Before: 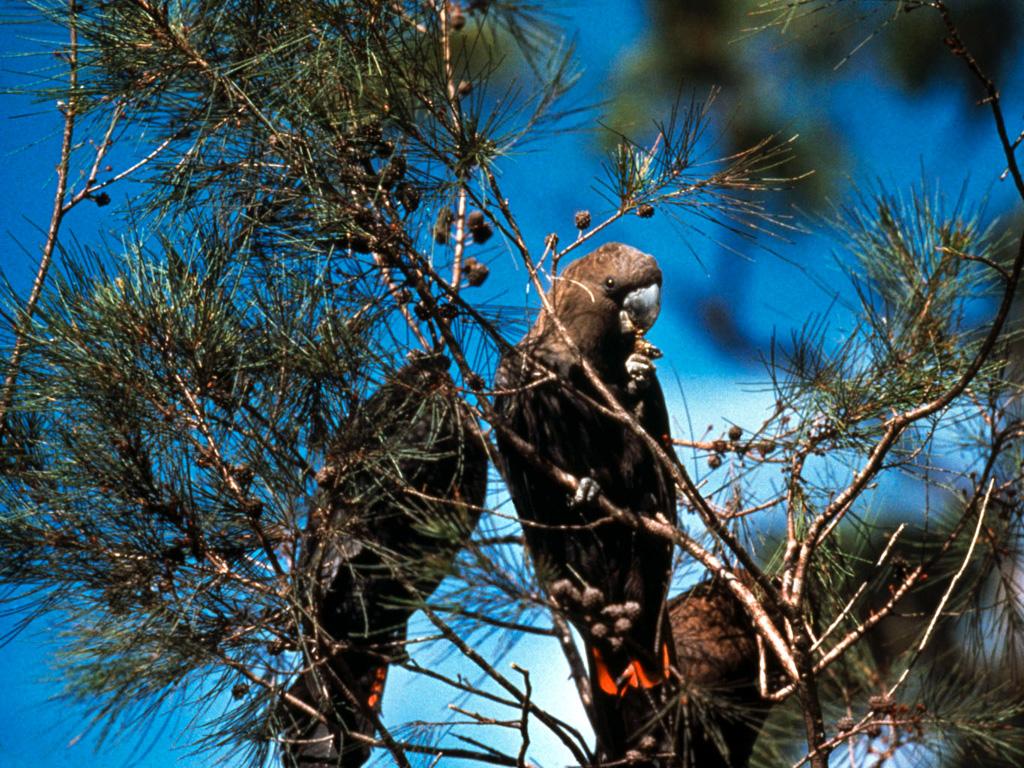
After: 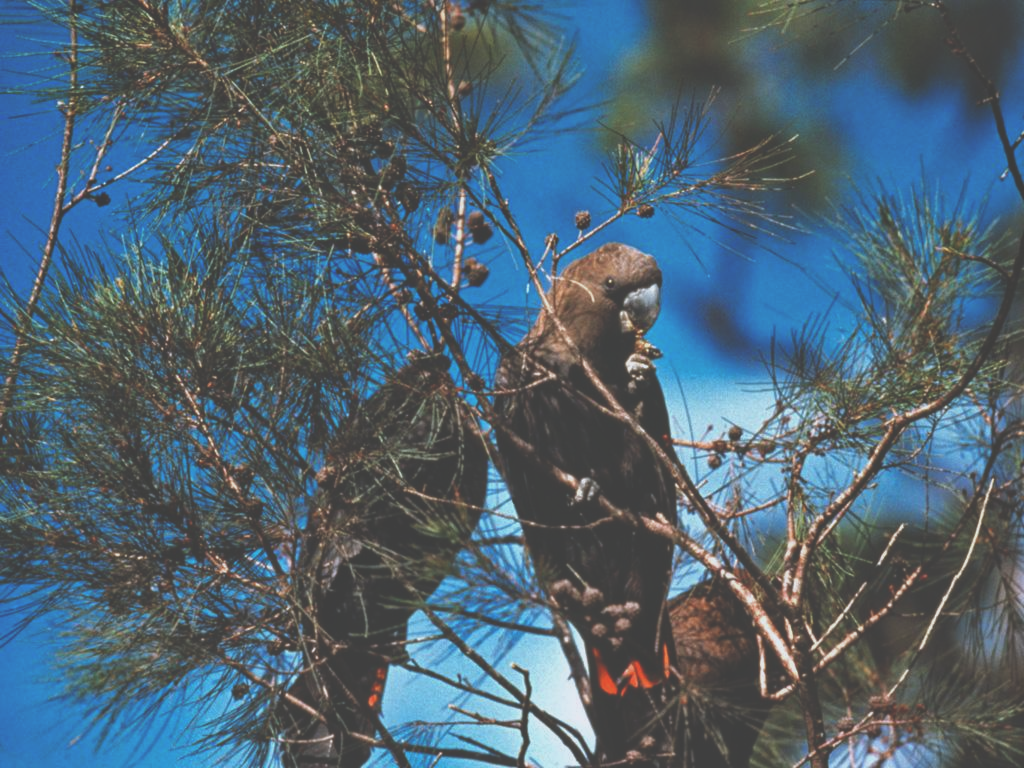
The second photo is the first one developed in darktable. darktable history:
exposure: black level correction -0.041, exposure 0.064 EV, compensate highlight preservation false
white balance: red 0.983, blue 1.036
tone equalizer: -8 EV 0.25 EV, -7 EV 0.417 EV, -6 EV 0.417 EV, -5 EV 0.25 EV, -3 EV -0.25 EV, -2 EV -0.417 EV, -1 EV -0.417 EV, +0 EV -0.25 EV, edges refinement/feathering 500, mask exposure compensation -1.57 EV, preserve details guided filter
